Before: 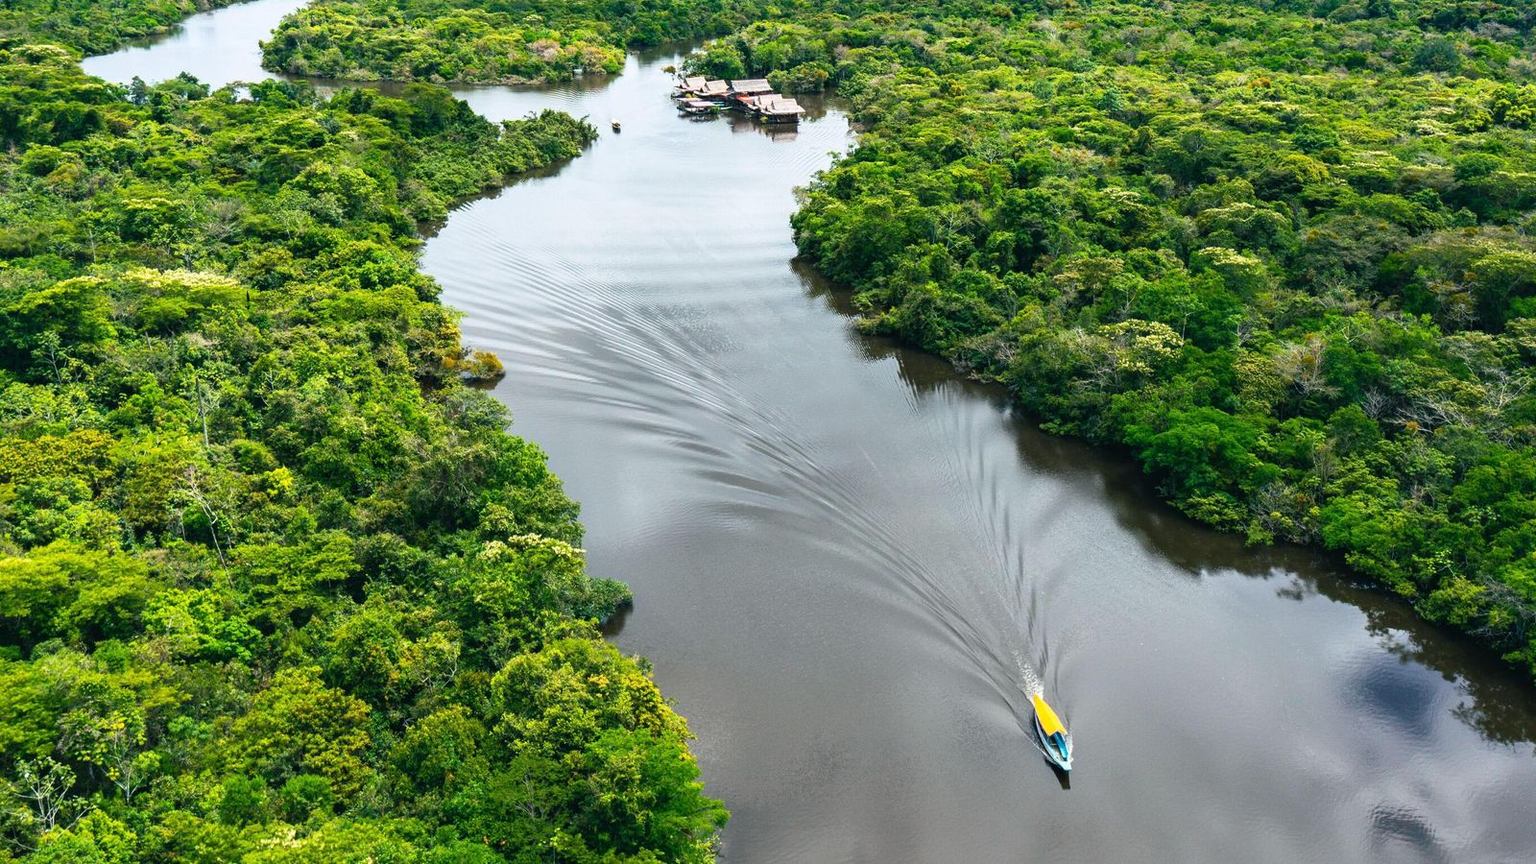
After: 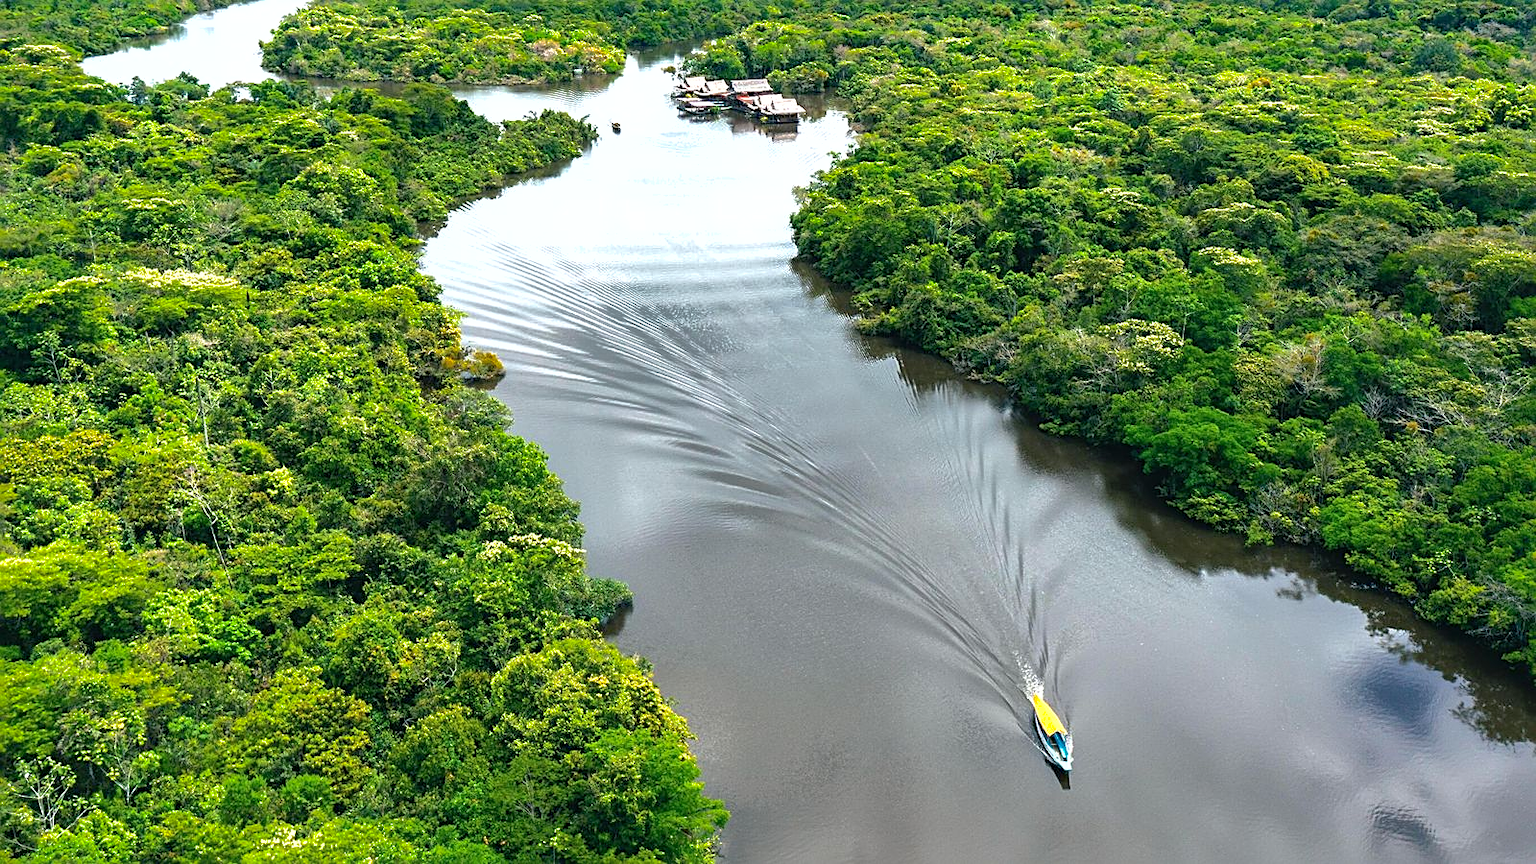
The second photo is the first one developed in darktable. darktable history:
sharpen: on, module defaults
shadows and highlights: highlights -60.11
tone equalizer: -8 EV -0.448 EV, -7 EV -0.398 EV, -6 EV -0.355 EV, -5 EV -0.188 EV, -3 EV 0.197 EV, -2 EV 0.356 EV, -1 EV 0.363 EV, +0 EV 0.393 EV
